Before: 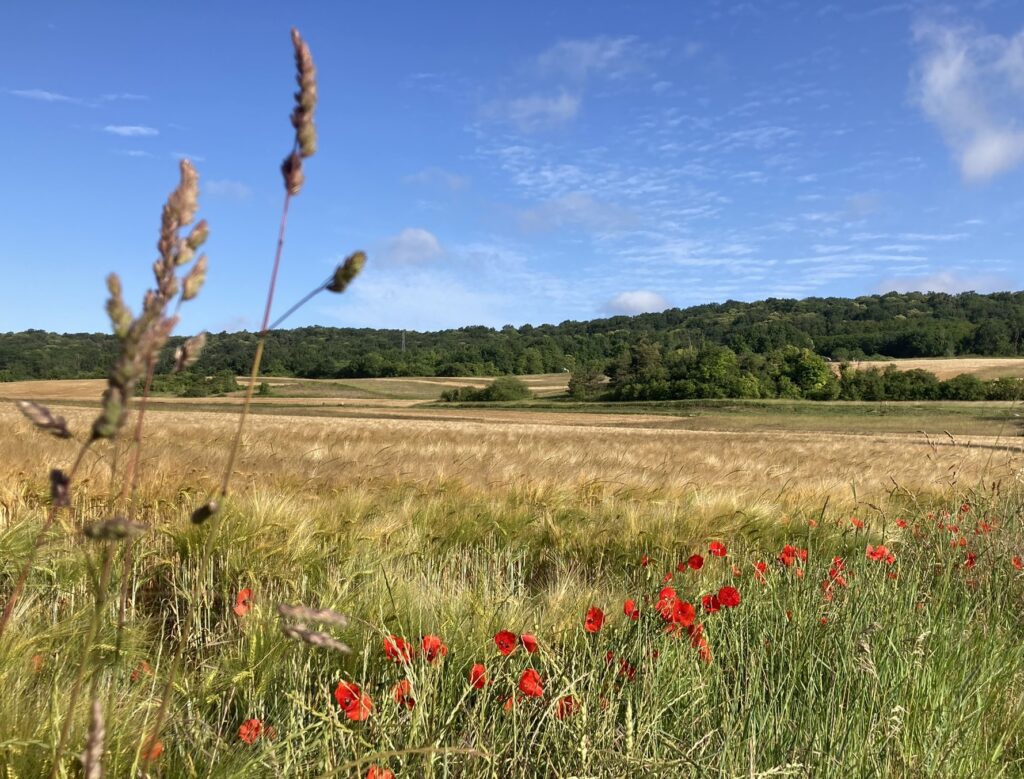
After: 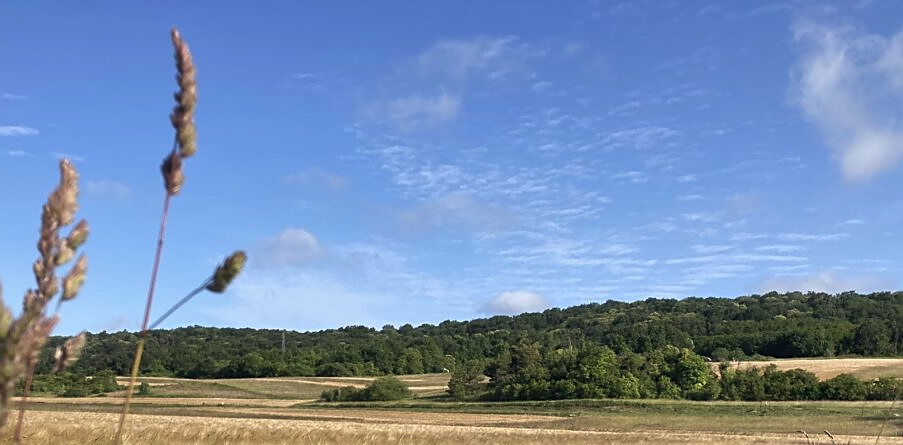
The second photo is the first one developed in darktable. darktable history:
shadows and highlights: soften with gaussian
sharpen: on, module defaults
crop and rotate: left 11.812%, bottom 42.776%
rotate and perspective: automatic cropping original format, crop left 0, crop top 0
haze removal: strength -0.1, adaptive false
